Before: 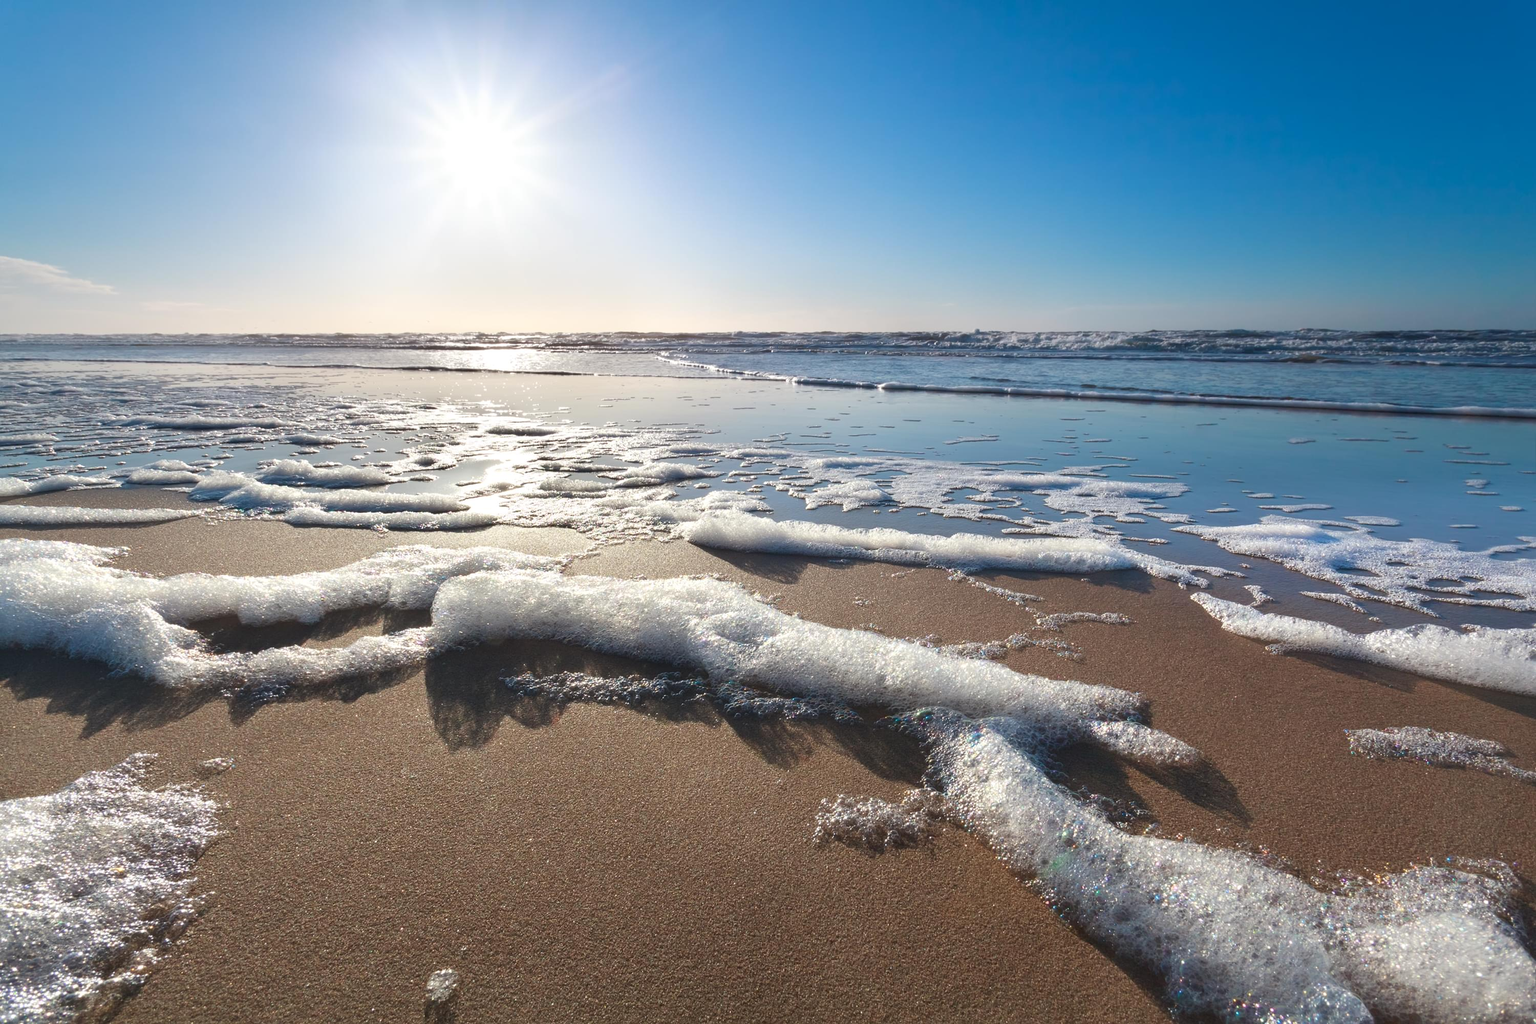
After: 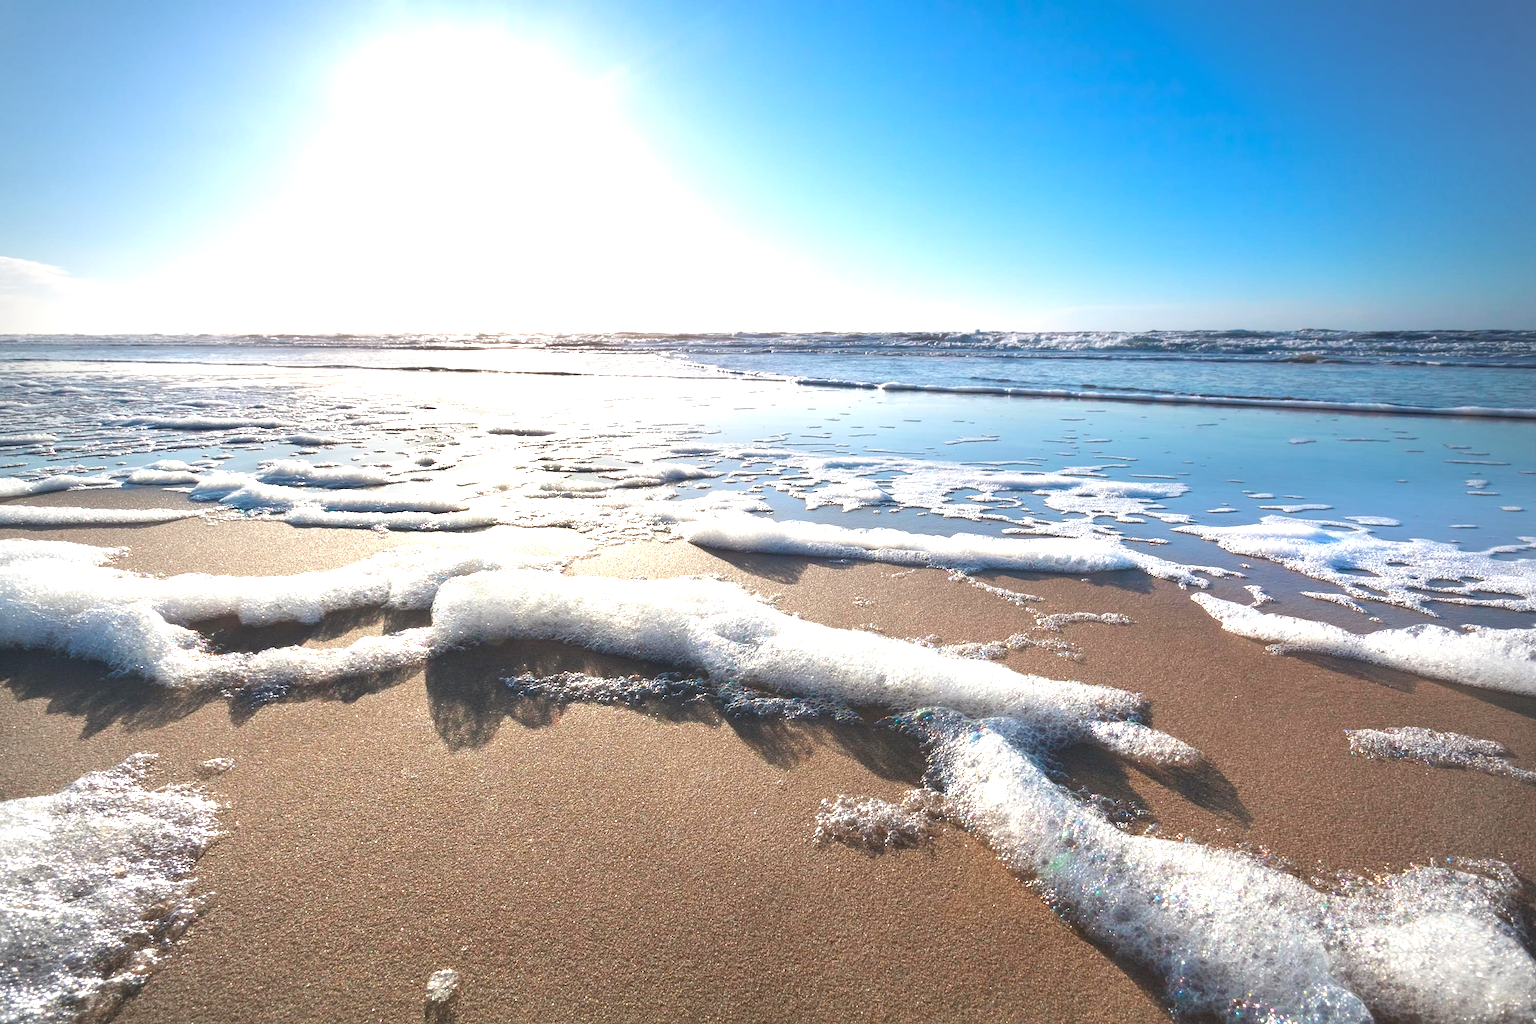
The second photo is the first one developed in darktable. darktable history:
exposure: black level correction 0, exposure 1 EV, compensate exposure bias true, compensate highlight preservation false
vignetting: fall-off radius 61.09%
